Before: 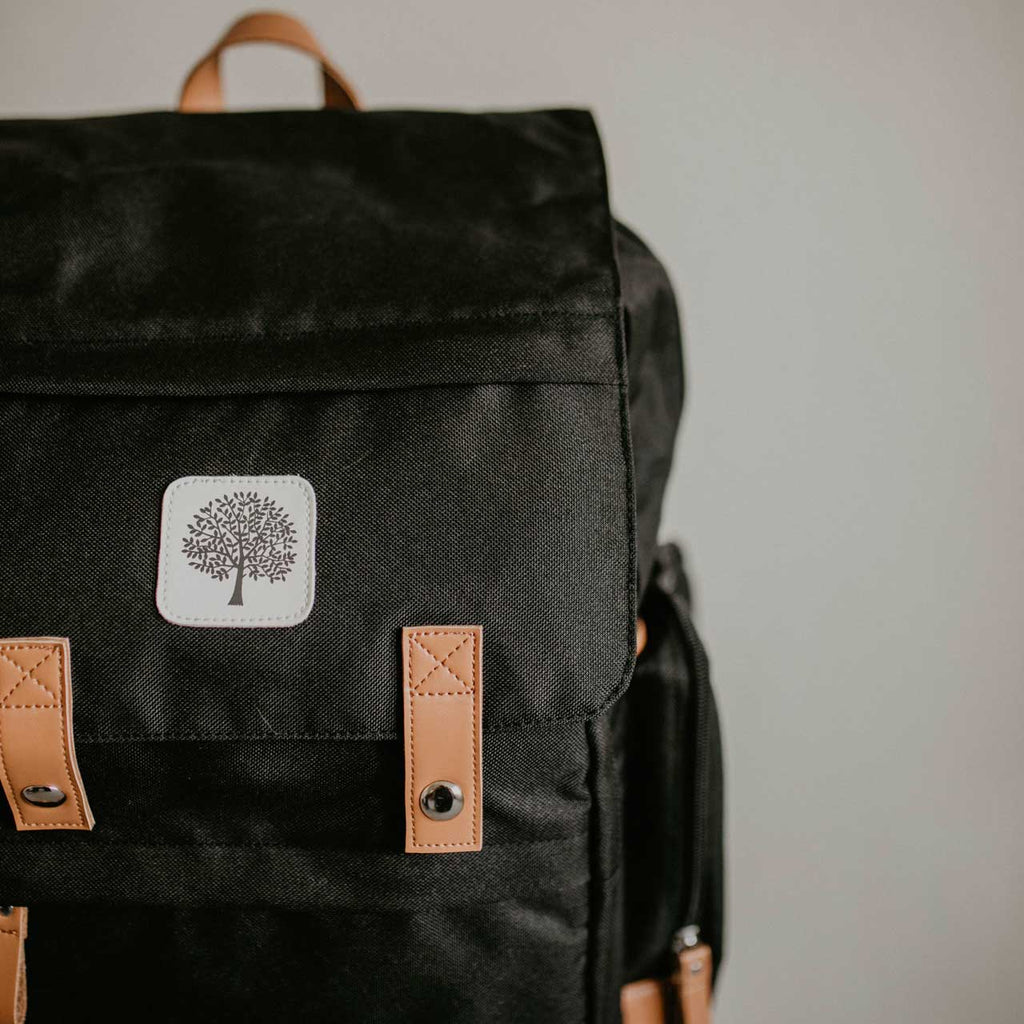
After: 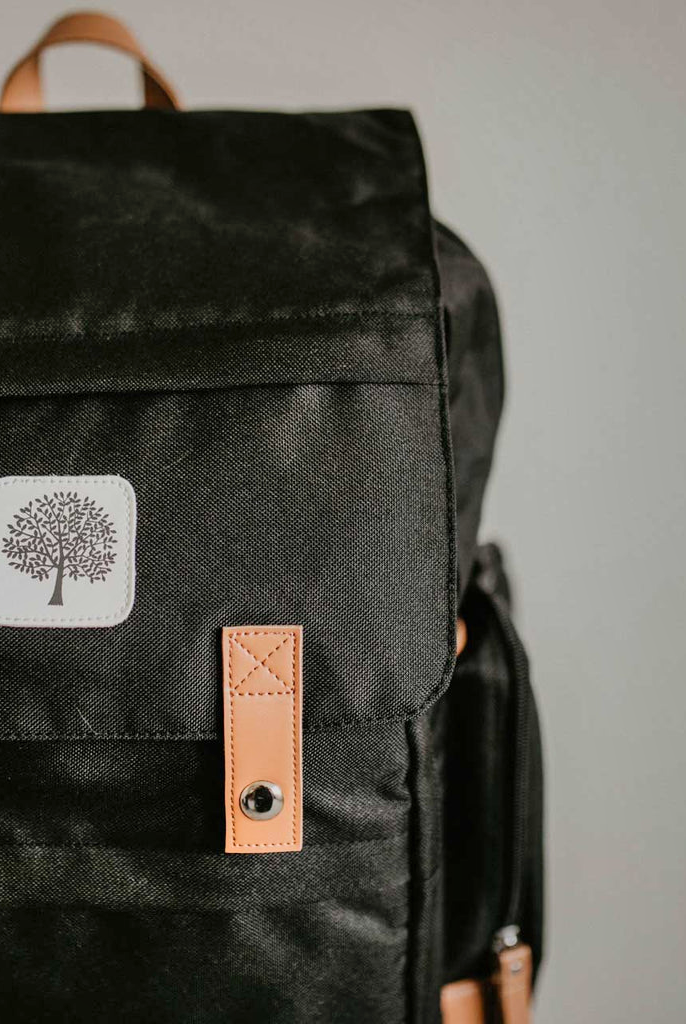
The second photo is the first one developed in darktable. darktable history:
exposure: compensate highlight preservation false
shadows and highlights: low approximation 0.01, soften with gaussian
crop and rotate: left 17.639%, right 15.295%
